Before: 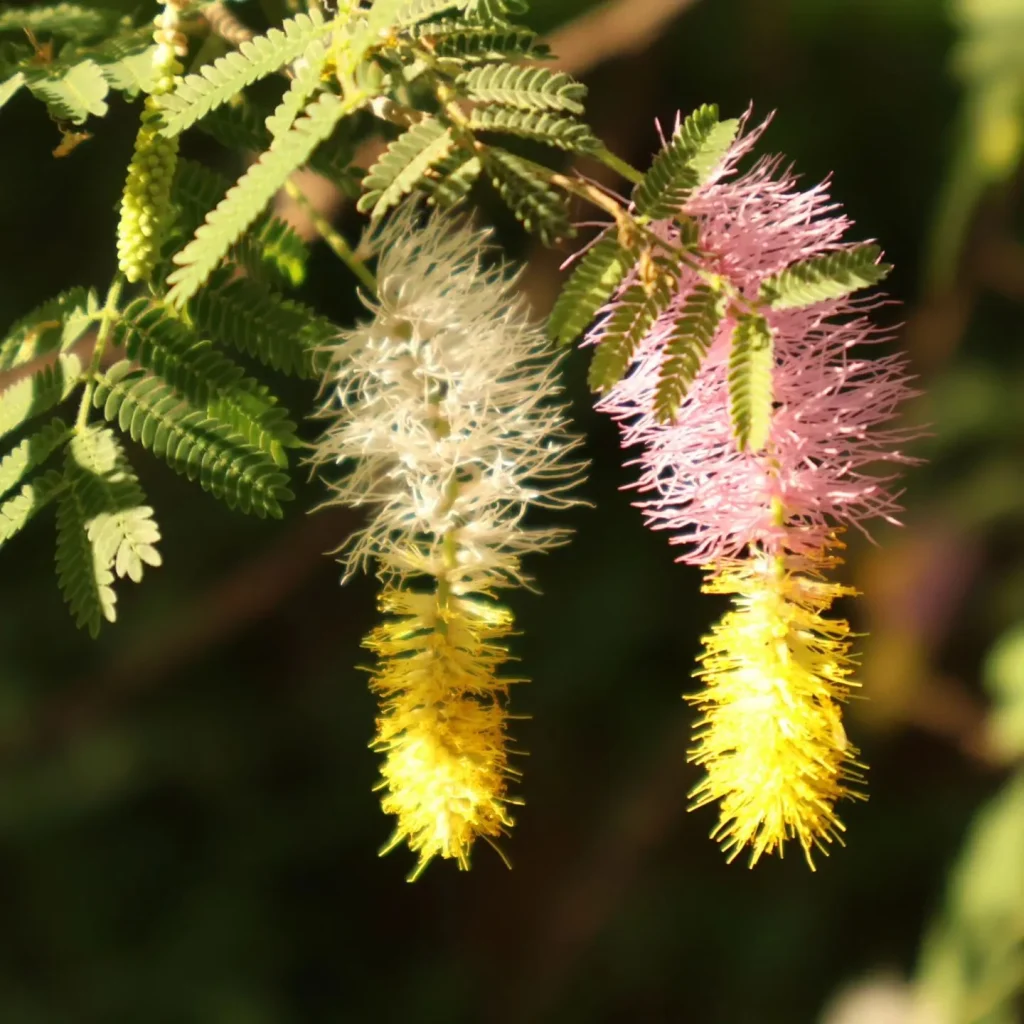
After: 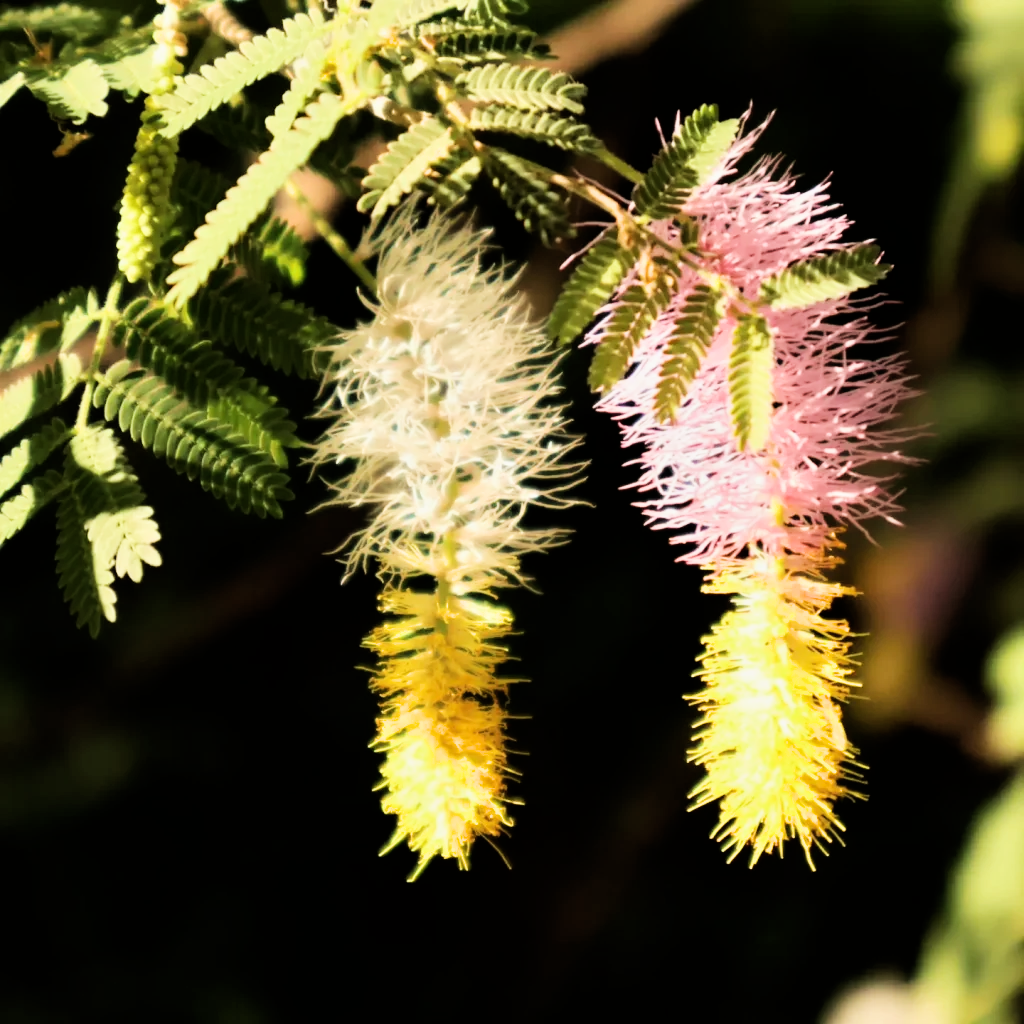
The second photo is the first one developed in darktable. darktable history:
tone equalizer: -8 EV 0.001 EV, -7 EV -0.002 EV, -6 EV 0.002 EV, -5 EV -0.044 EV, -4 EV -0.12 EV, -3 EV -0.158 EV, -2 EV 0.212 EV, -1 EV 0.704 EV, +0 EV 0.514 EV
filmic rgb: black relative exposure -5.09 EV, white relative exposure 3.5 EV, hardness 3.18, contrast 1.197, highlights saturation mix -30.03%
